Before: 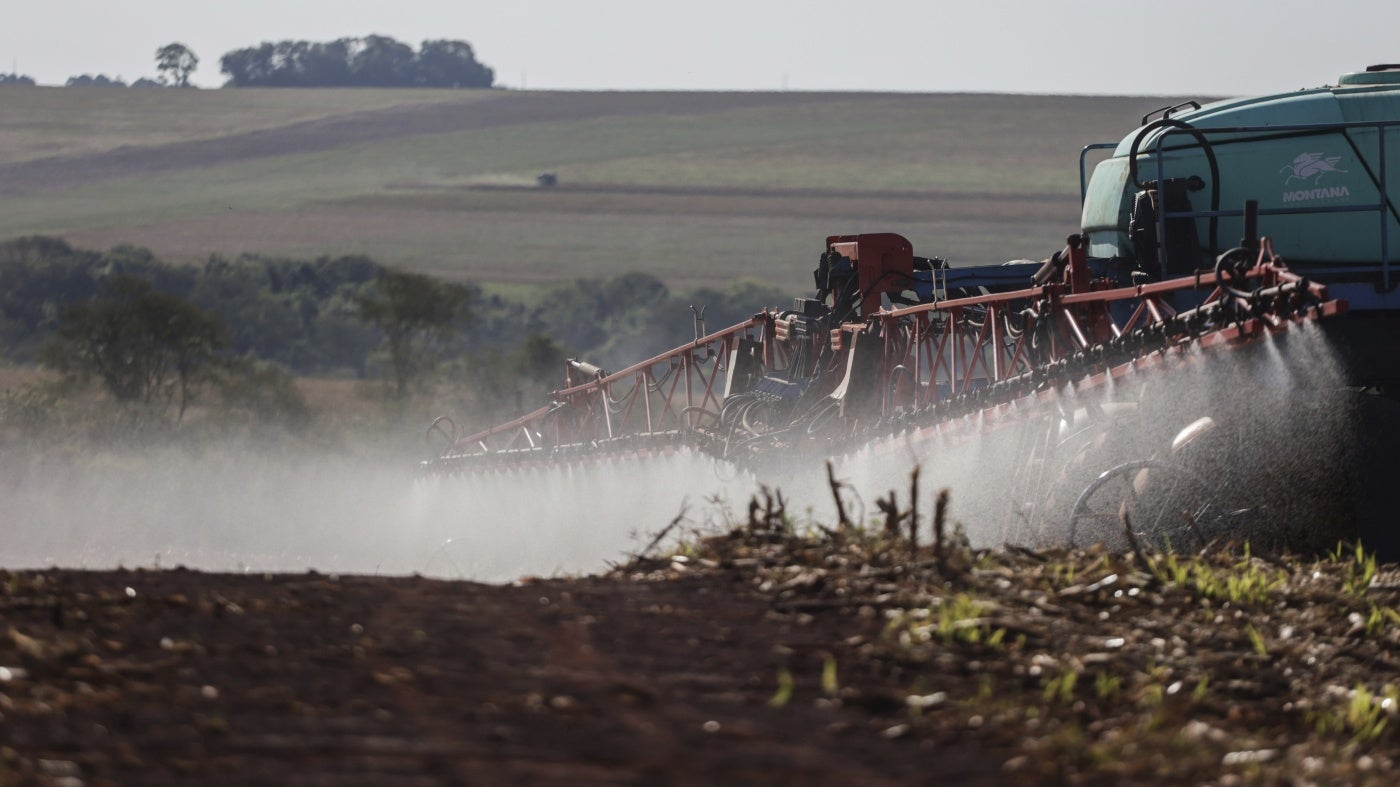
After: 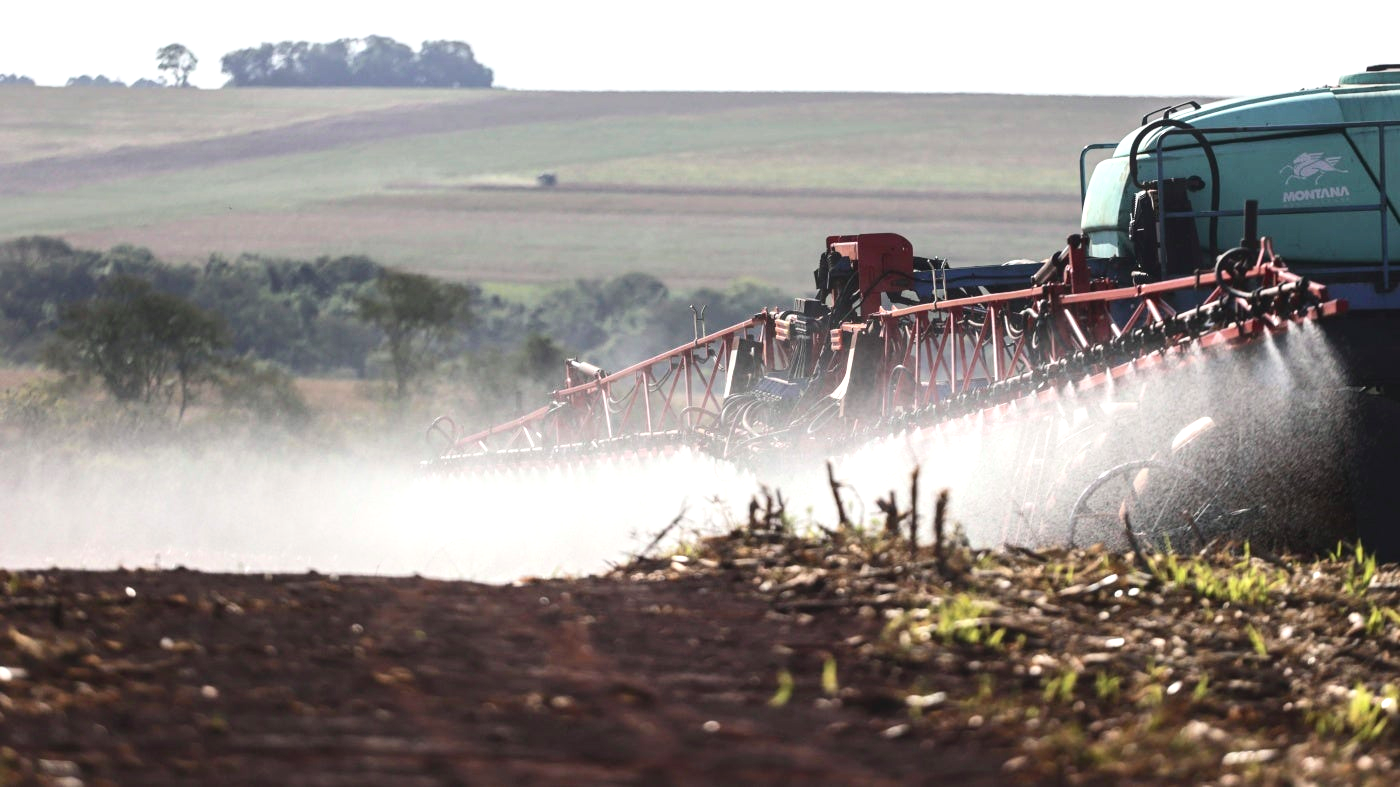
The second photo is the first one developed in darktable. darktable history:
tone curve: curves: ch0 [(0, 0.01) (0.037, 0.032) (0.131, 0.108) (0.275, 0.258) (0.483, 0.512) (0.61, 0.661) (0.696, 0.742) (0.792, 0.834) (0.911, 0.936) (0.997, 0.995)]; ch1 [(0, 0) (0.308, 0.29) (0.425, 0.411) (0.503, 0.502) (0.551, 0.563) (0.683, 0.706) (0.746, 0.77) (1, 1)]; ch2 [(0, 0) (0.246, 0.233) (0.36, 0.352) (0.415, 0.415) (0.485, 0.487) (0.502, 0.502) (0.525, 0.523) (0.545, 0.552) (0.587, 0.6) (0.636, 0.652) (0.711, 0.729) (0.845, 0.855) (0.998, 0.977)], color space Lab, independent channels, preserve colors none
exposure: exposure 1 EV, compensate highlight preservation false
tone equalizer: on, module defaults
